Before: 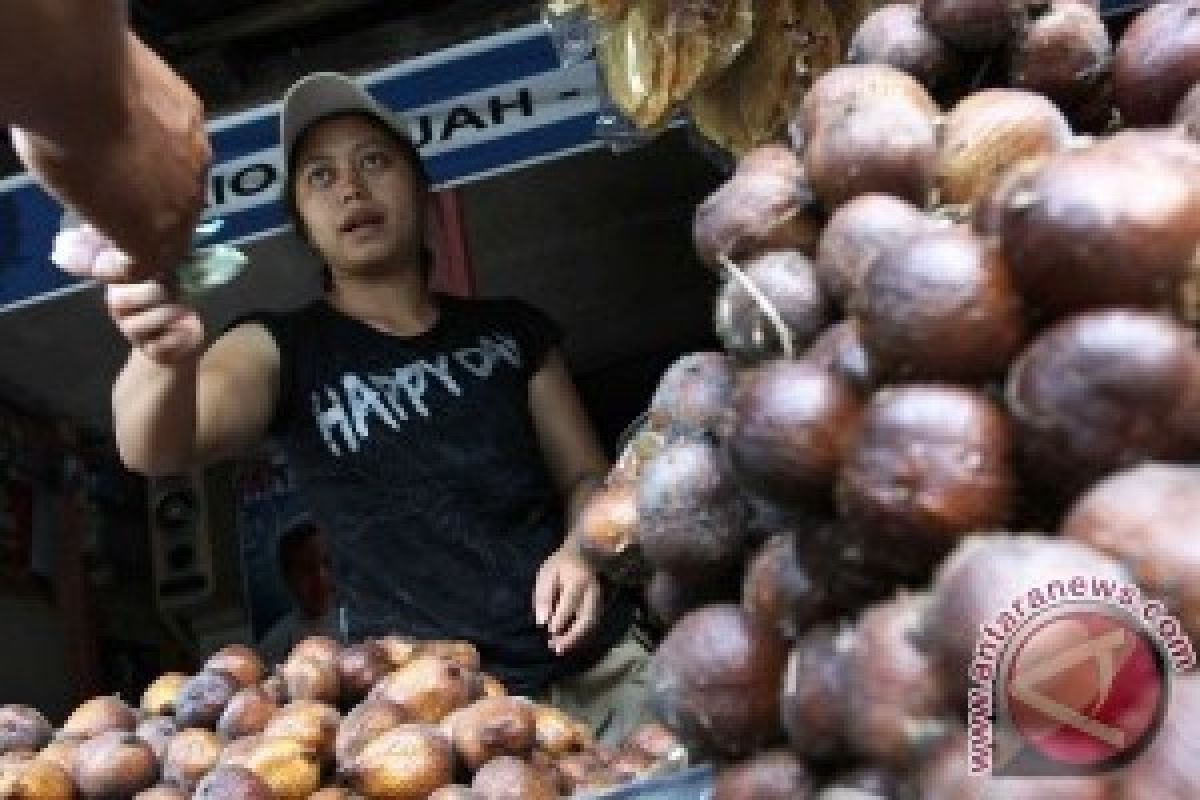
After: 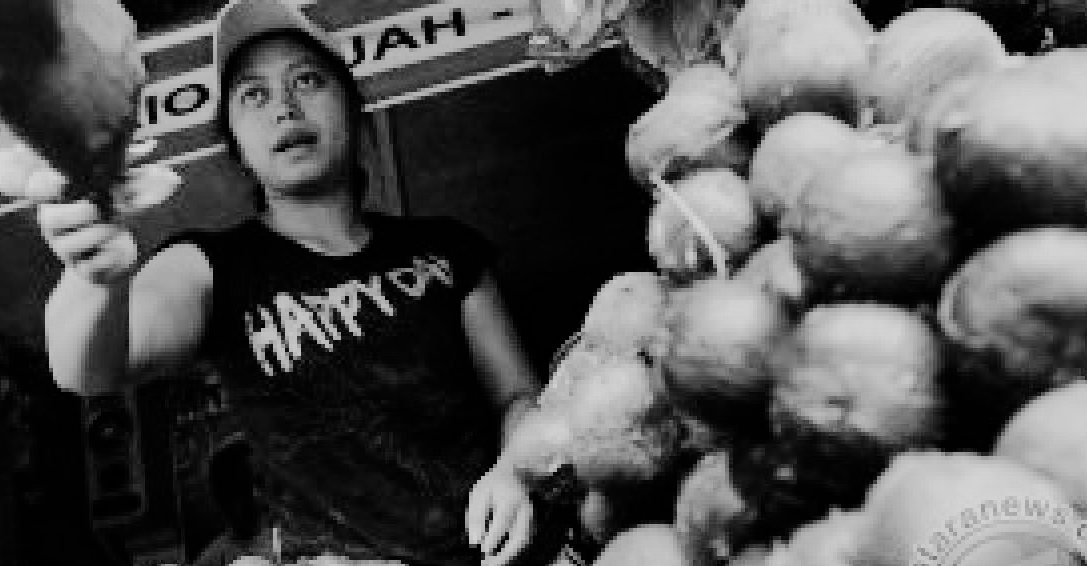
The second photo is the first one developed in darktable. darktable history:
color calibration: output gray [0.253, 0.26, 0.487, 0], gray › normalize channels true, illuminant as shot in camera, x 0.358, y 0.373, temperature 4628.91 K, gamut compression 0.005
crop: left 5.659%, top 10.103%, right 3.724%, bottom 19.111%
filmic rgb: black relative exposure -7.65 EV, white relative exposure 4.56 EV, hardness 3.61, add noise in highlights 0, preserve chrominance max RGB, color science v3 (2019), use custom middle-gray values true, contrast in highlights soft
tone equalizer: -7 EV 0.141 EV, -6 EV 0.611 EV, -5 EV 1.11 EV, -4 EV 1.36 EV, -3 EV 1.14 EV, -2 EV 0.6 EV, -1 EV 0.159 EV, edges refinement/feathering 500, mask exposure compensation -1.57 EV, preserve details no
